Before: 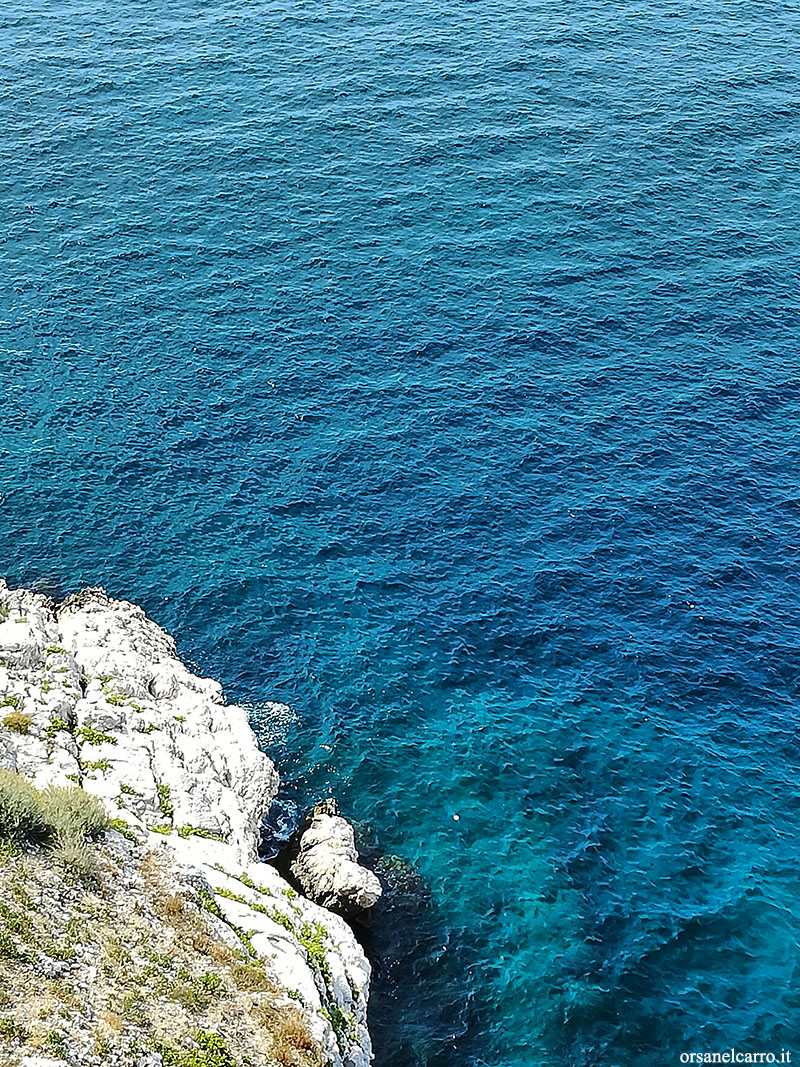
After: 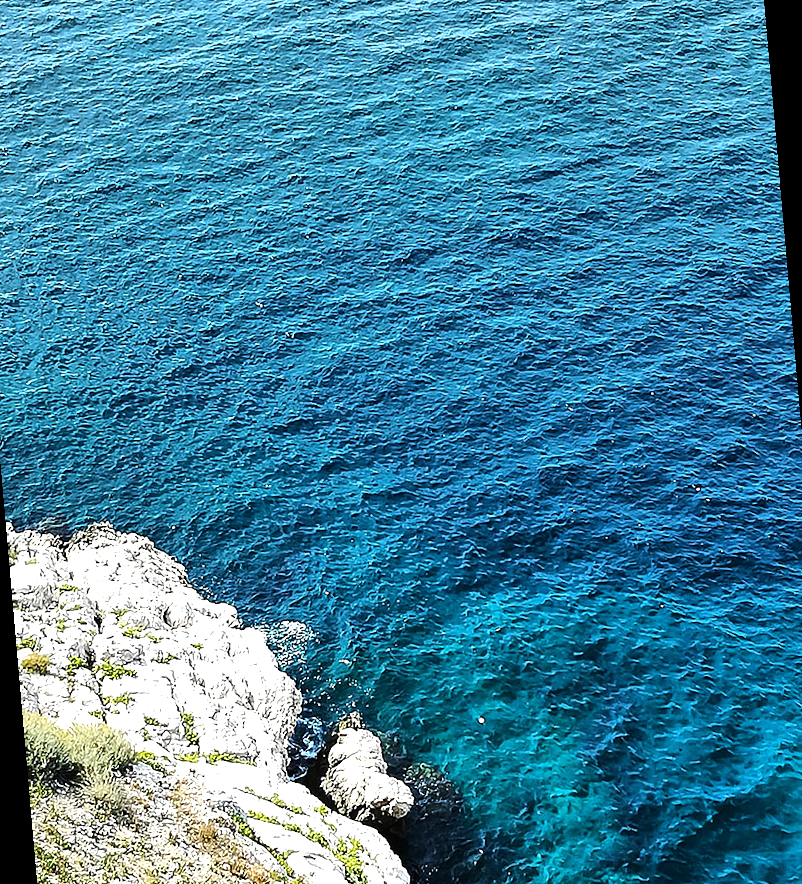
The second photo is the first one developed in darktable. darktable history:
tone equalizer: -8 EV -0.75 EV, -7 EV -0.7 EV, -6 EV -0.6 EV, -5 EV -0.4 EV, -3 EV 0.4 EV, -2 EV 0.6 EV, -1 EV 0.7 EV, +0 EV 0.75 EV, edges refinement/feathering 500, mask exposure compensation -1.57 EV, preserve details no
rotate and perspective: rotation -5°, crop left 0.05, crop right 0.952, crop top 0.11, crop bottom 0.89
